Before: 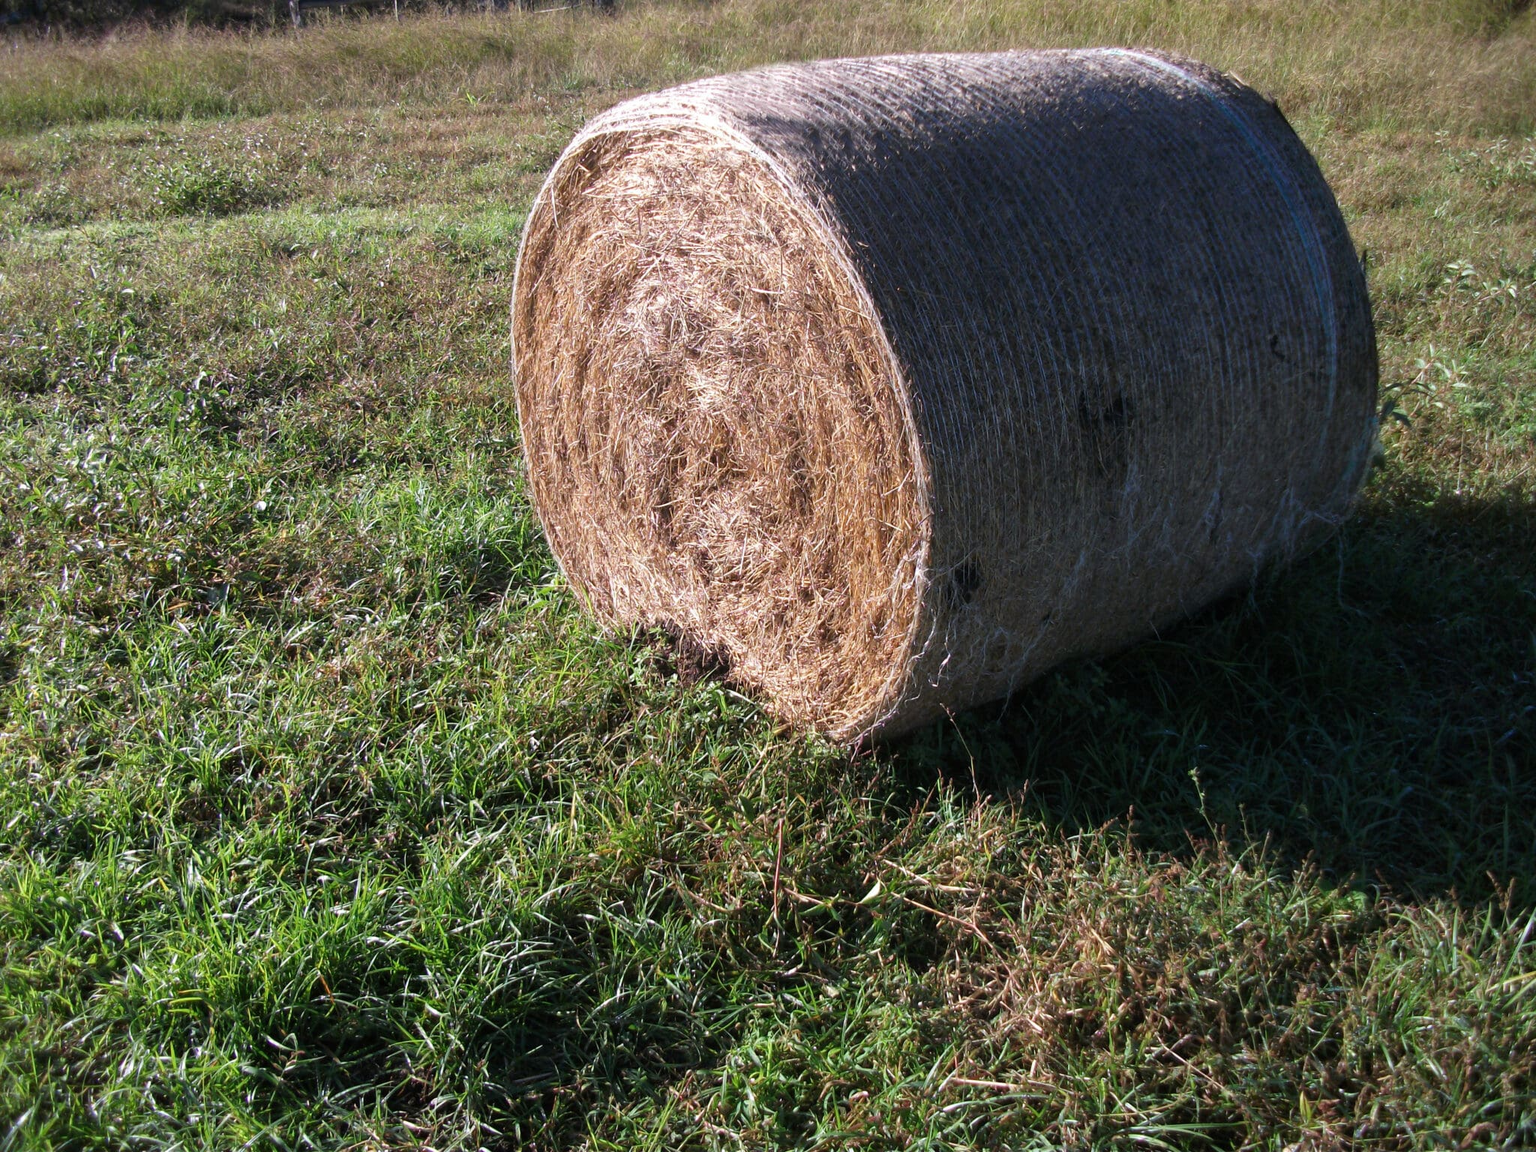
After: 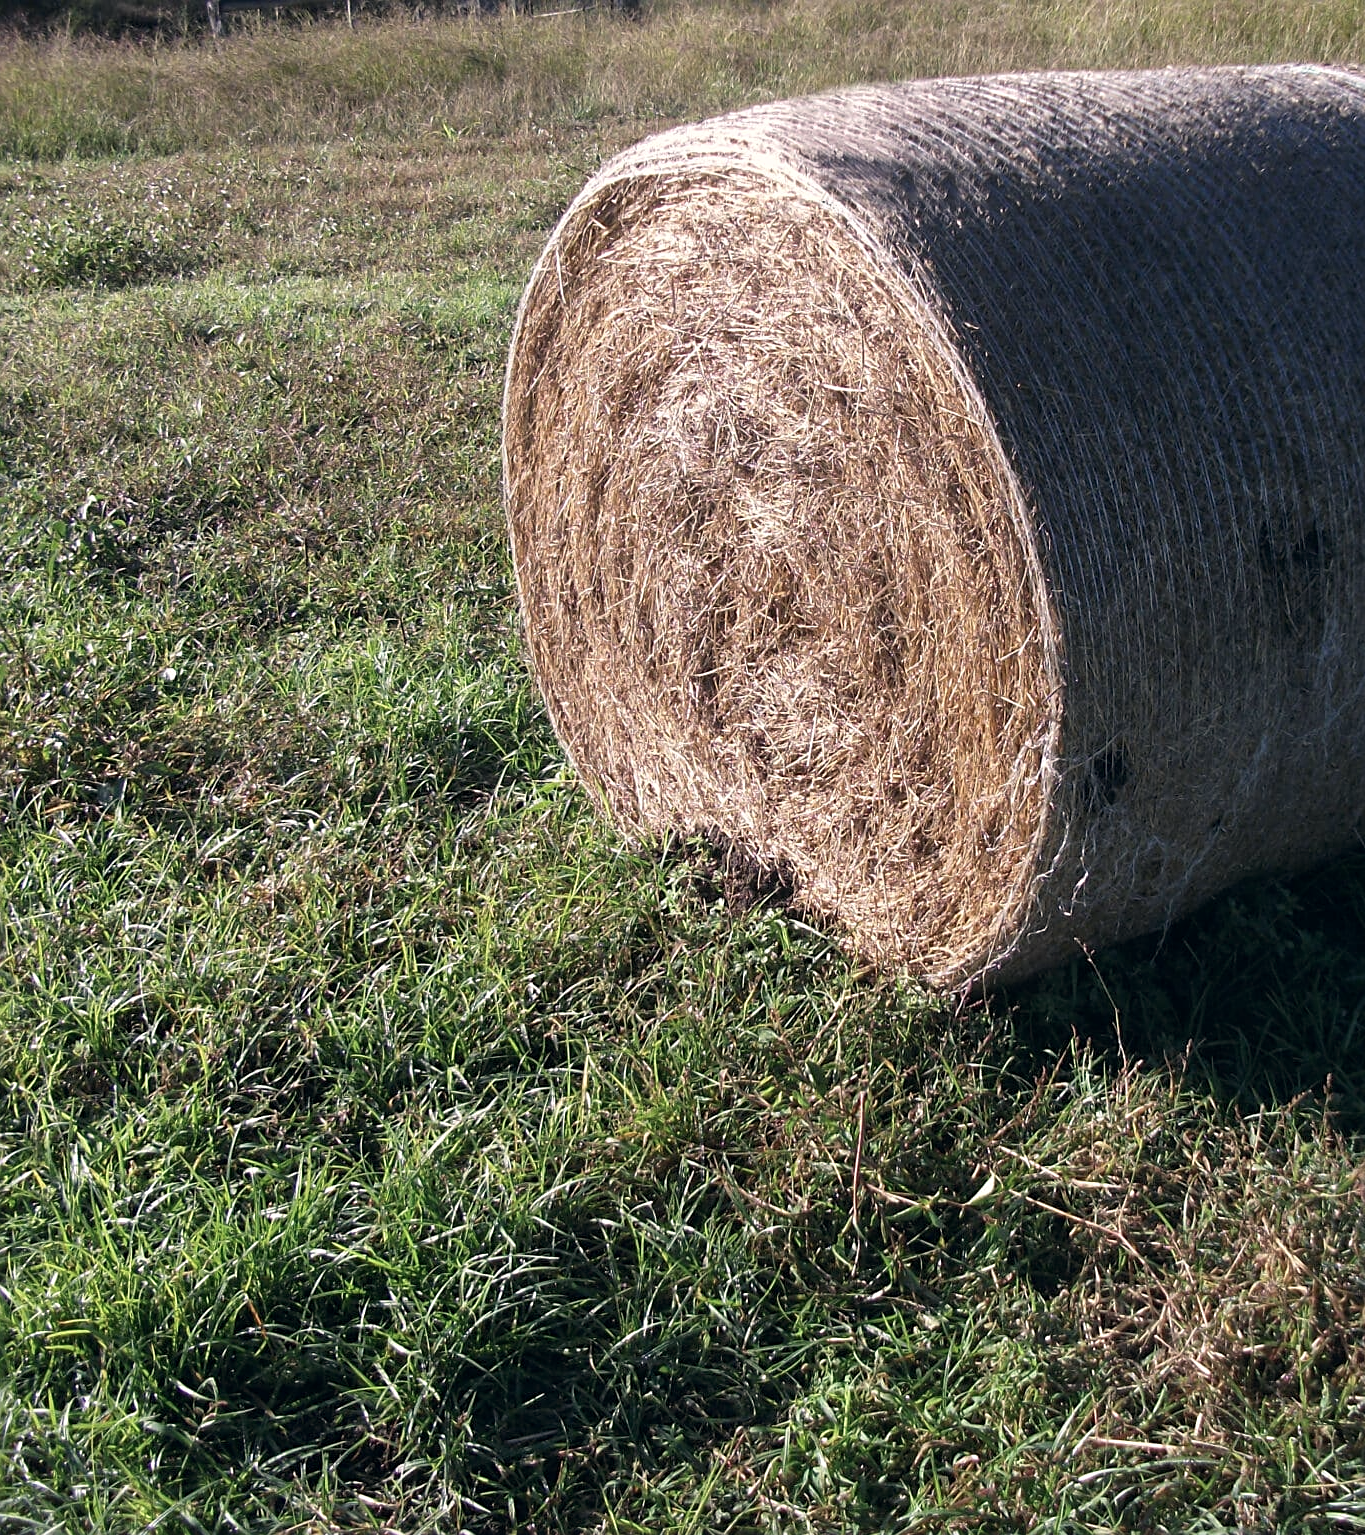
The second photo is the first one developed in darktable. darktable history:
color correction: highlights a* 2.75, highlights b* 5, shadows a* -2.04, shadows b* -4.84, saturation 0.8
sharpen: on, module defaults
crop and rotate: left 8.786%, right 24.548%
